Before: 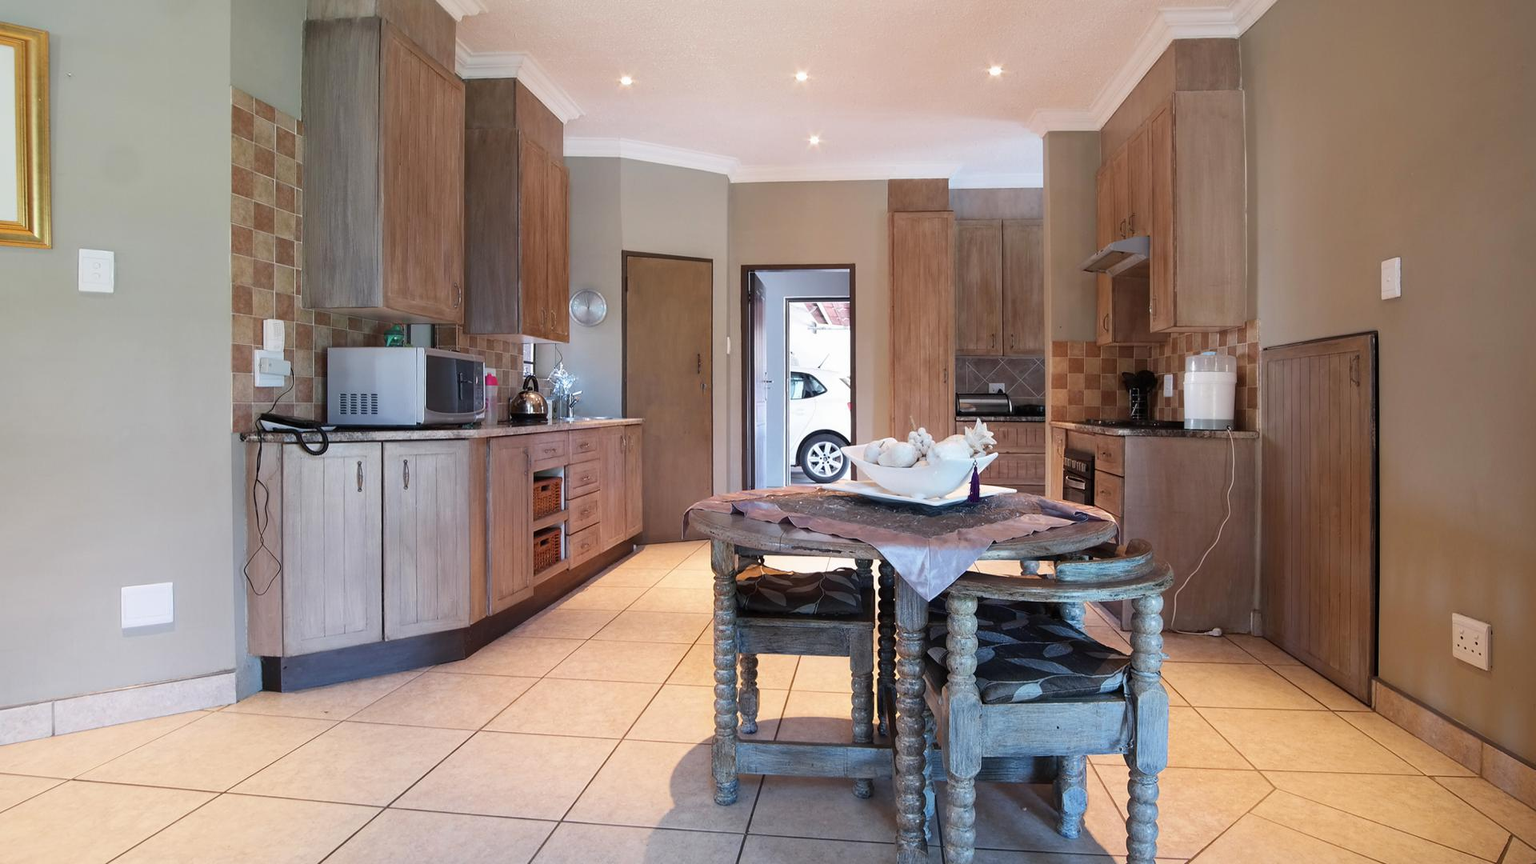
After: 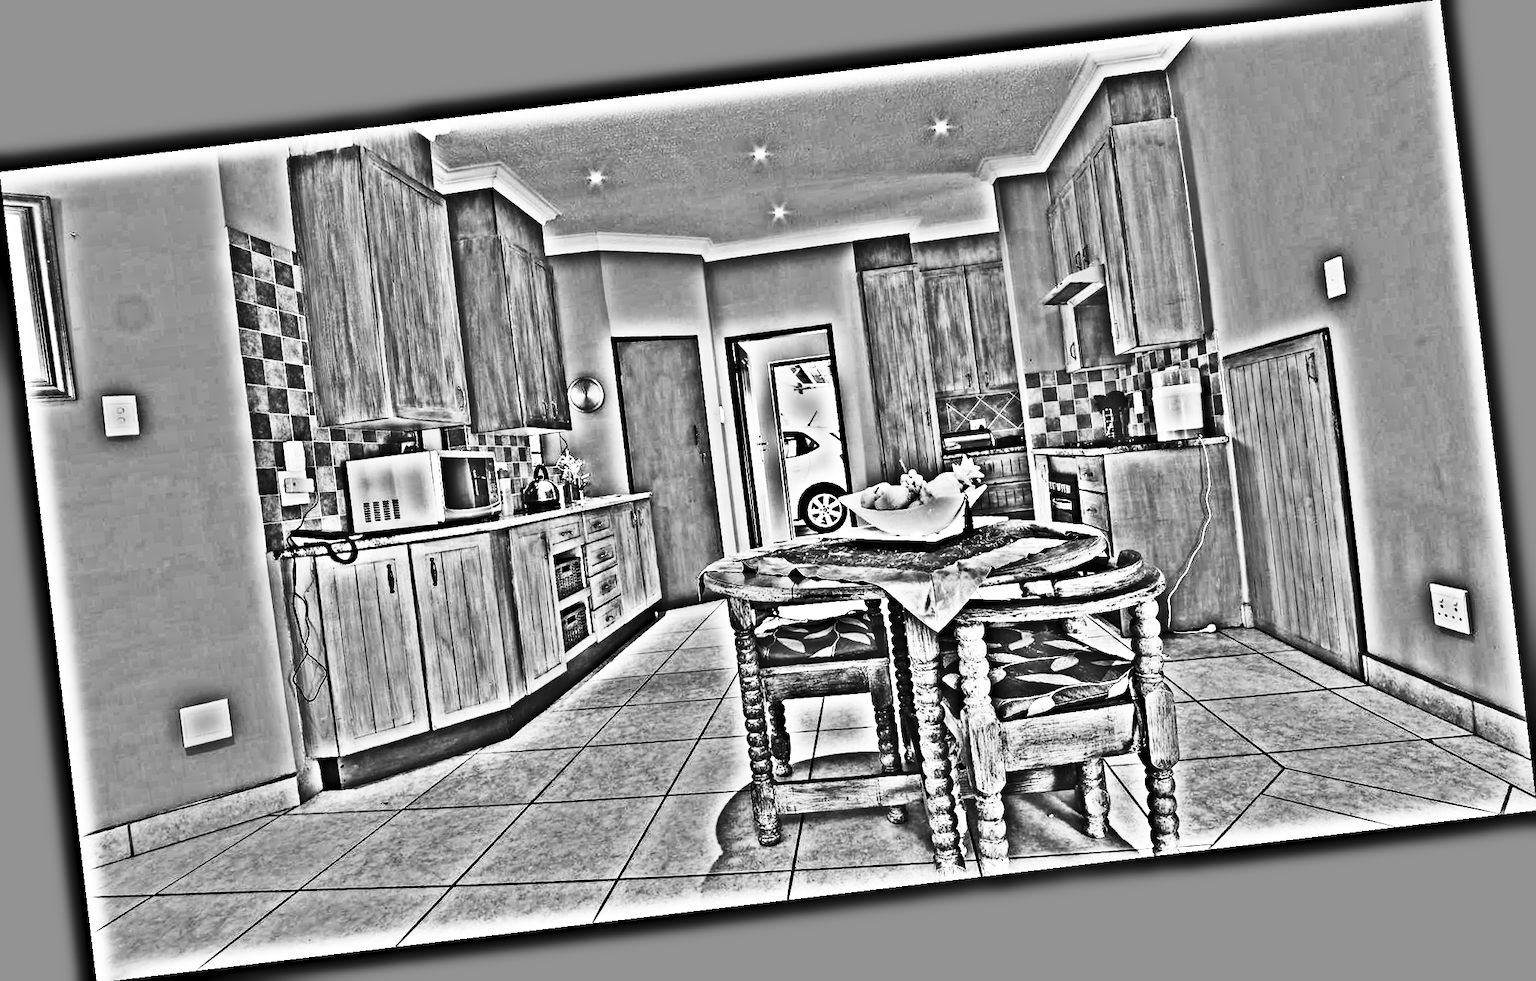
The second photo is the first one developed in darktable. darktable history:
contrast brightness saturation: contrast 0.93, brightness 0.2
rotate and perspective: rotation -6.83°, automatic cropping off
highpass: on, module defaults
